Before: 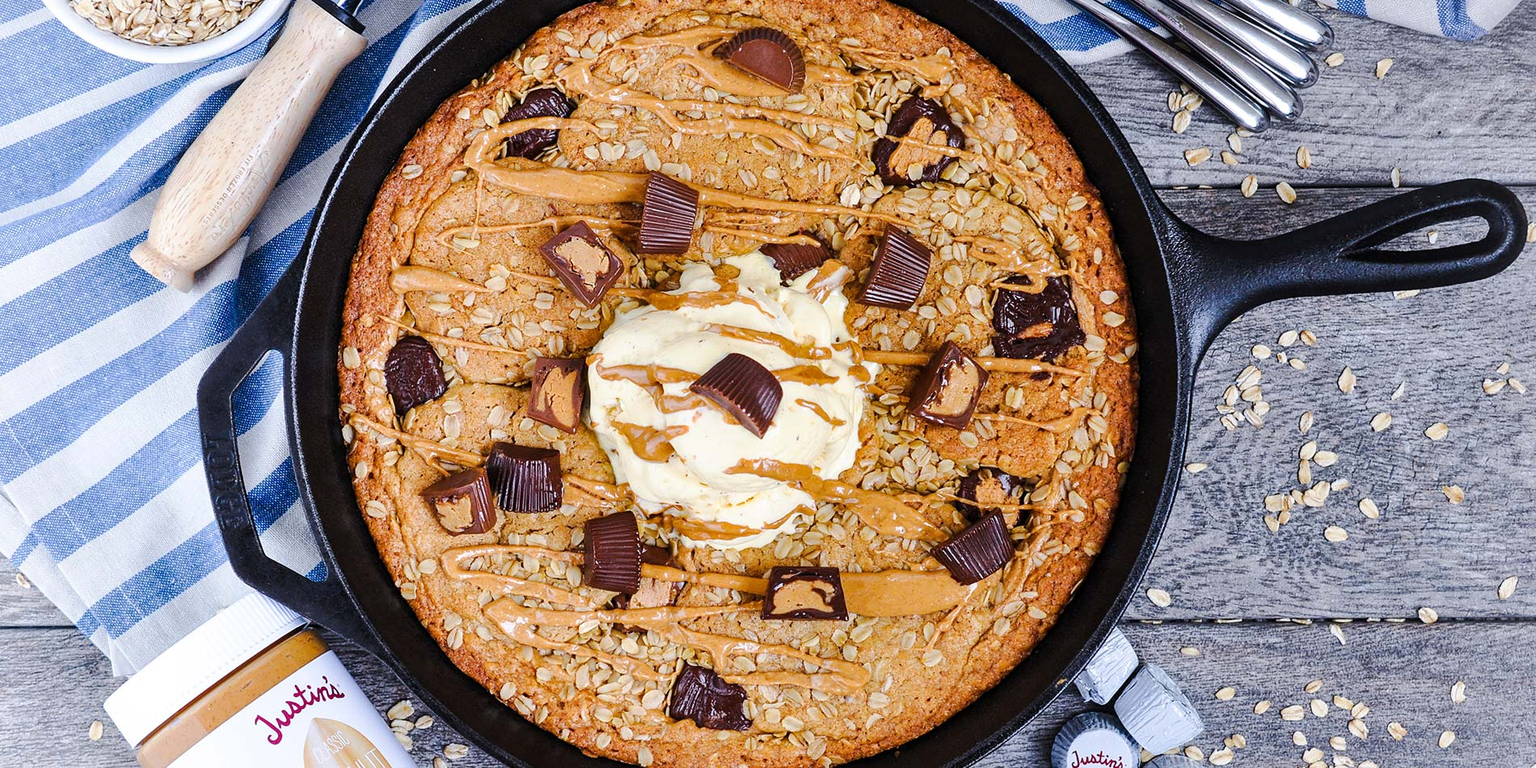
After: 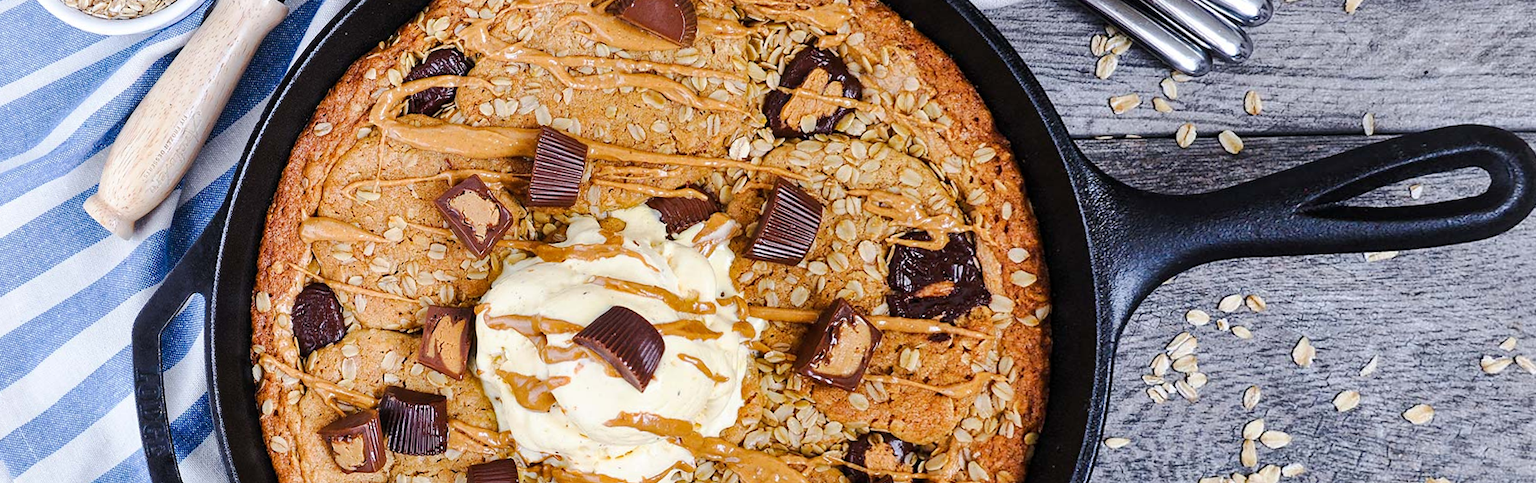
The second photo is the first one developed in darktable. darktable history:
rotate and perspective: rotation 1.69°, lens shift (vertical) -0.023, lens shift (horizontal) -0.291, crop left 0.025, crop right 0.988, crop top 0.092, crop bottom 0.842
crop: bottom 28.576%
